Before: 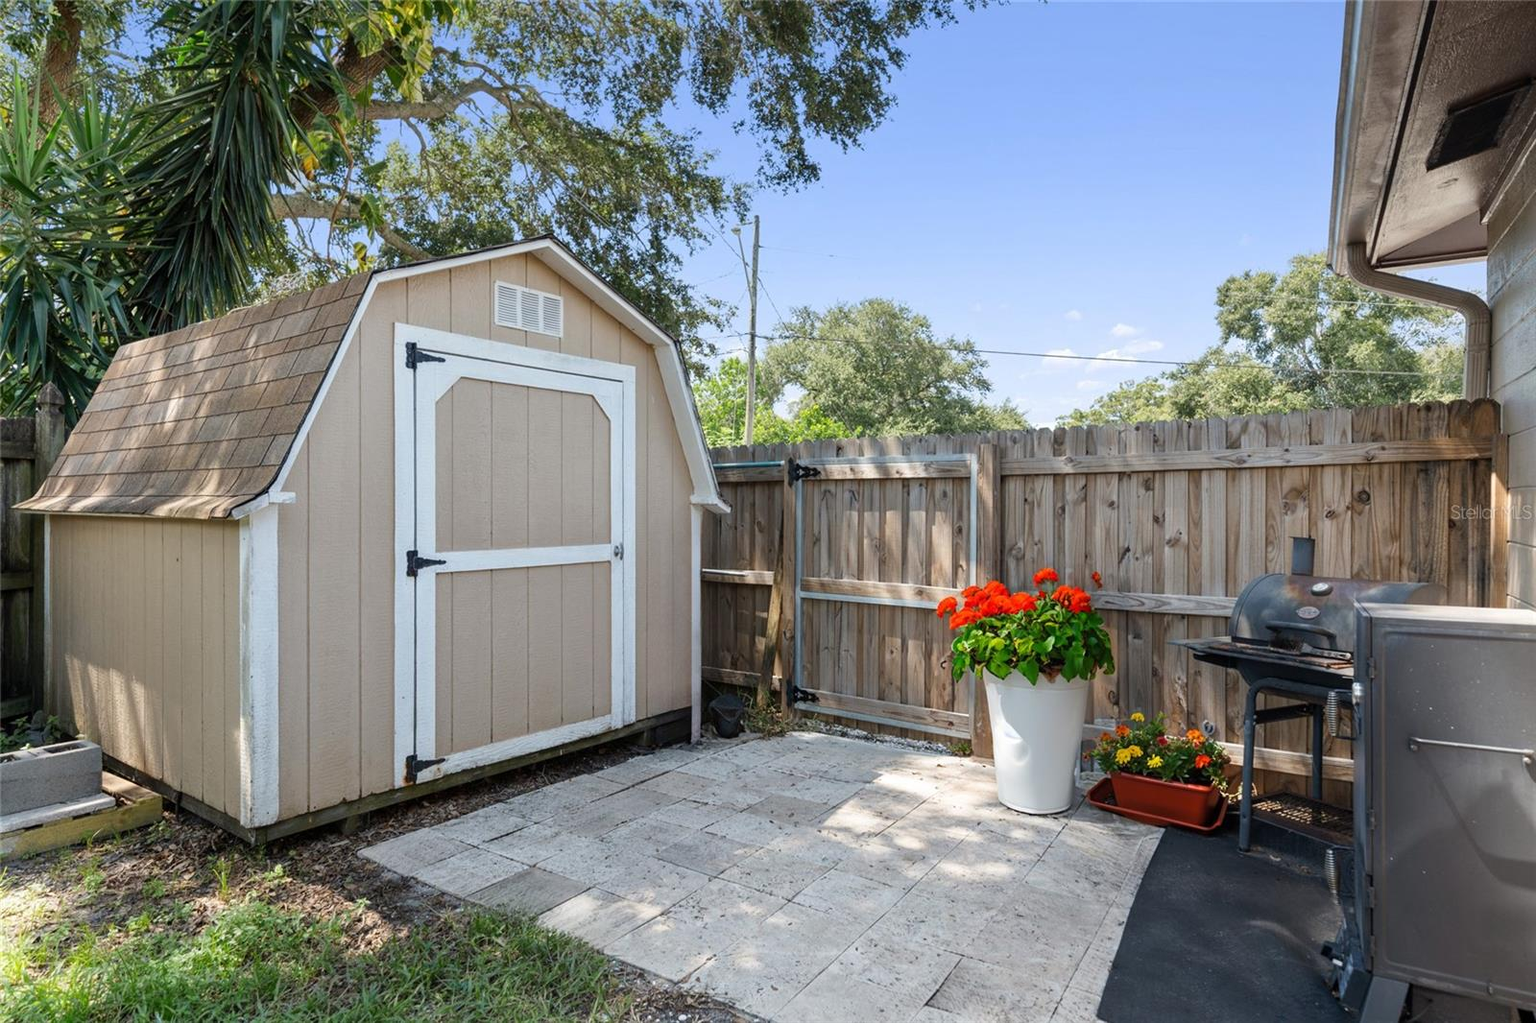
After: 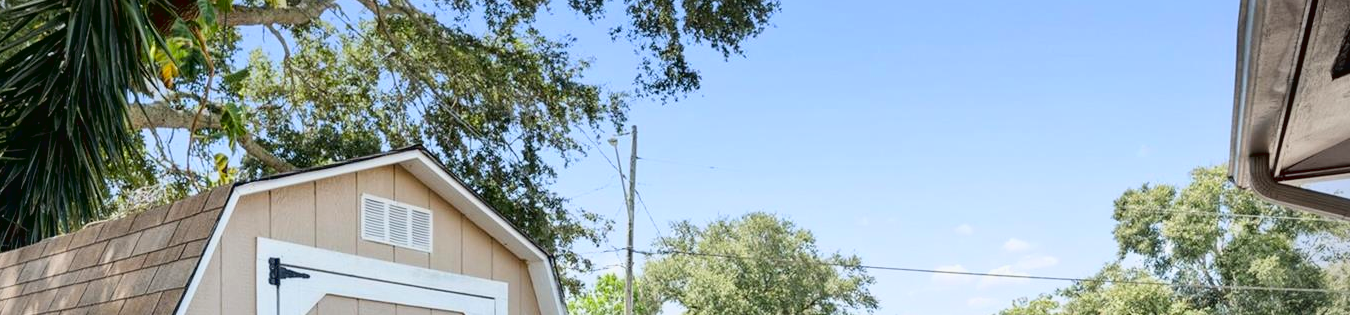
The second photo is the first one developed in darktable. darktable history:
crop and rotate: left 9.649%, top 9.377%, right 5.92%, bottom 61.072%
exposure: black level correction 0.009, exposure -0.164 EV, compensate highlight preservation false
shadows and highlights: shadows 25.7, highlights -23.24
tone curve: curves: ch0 [(0, 0.024) (0.049, 0.038) (0.176, 0.162) (0.311, 0.337) (0.416, 0.471) (0.565, 0.658) (0.817, 0.911) (1, 1)]; ch1 [(0, 0) (0.351, 0.347) (0.446, 0.42) (0.481, 0.463) (0.504, 0.504) (0.522, 0.521) (0.546, 0.563) (0.622, 0.664) (0.728, 0.786) (1, 1)]; ch2 [(0, 0) (0.327, 0.324) (0.427, 0.413) (0.458, 0.444) (0.502, 0.504) (0.526, 0.539) (0.547, 0.581) (0.601, 0.61) (0.76, 0.765) (1, 1)], color space Lab, linked channels, preserve colors none
vignetting: on, module defaults
